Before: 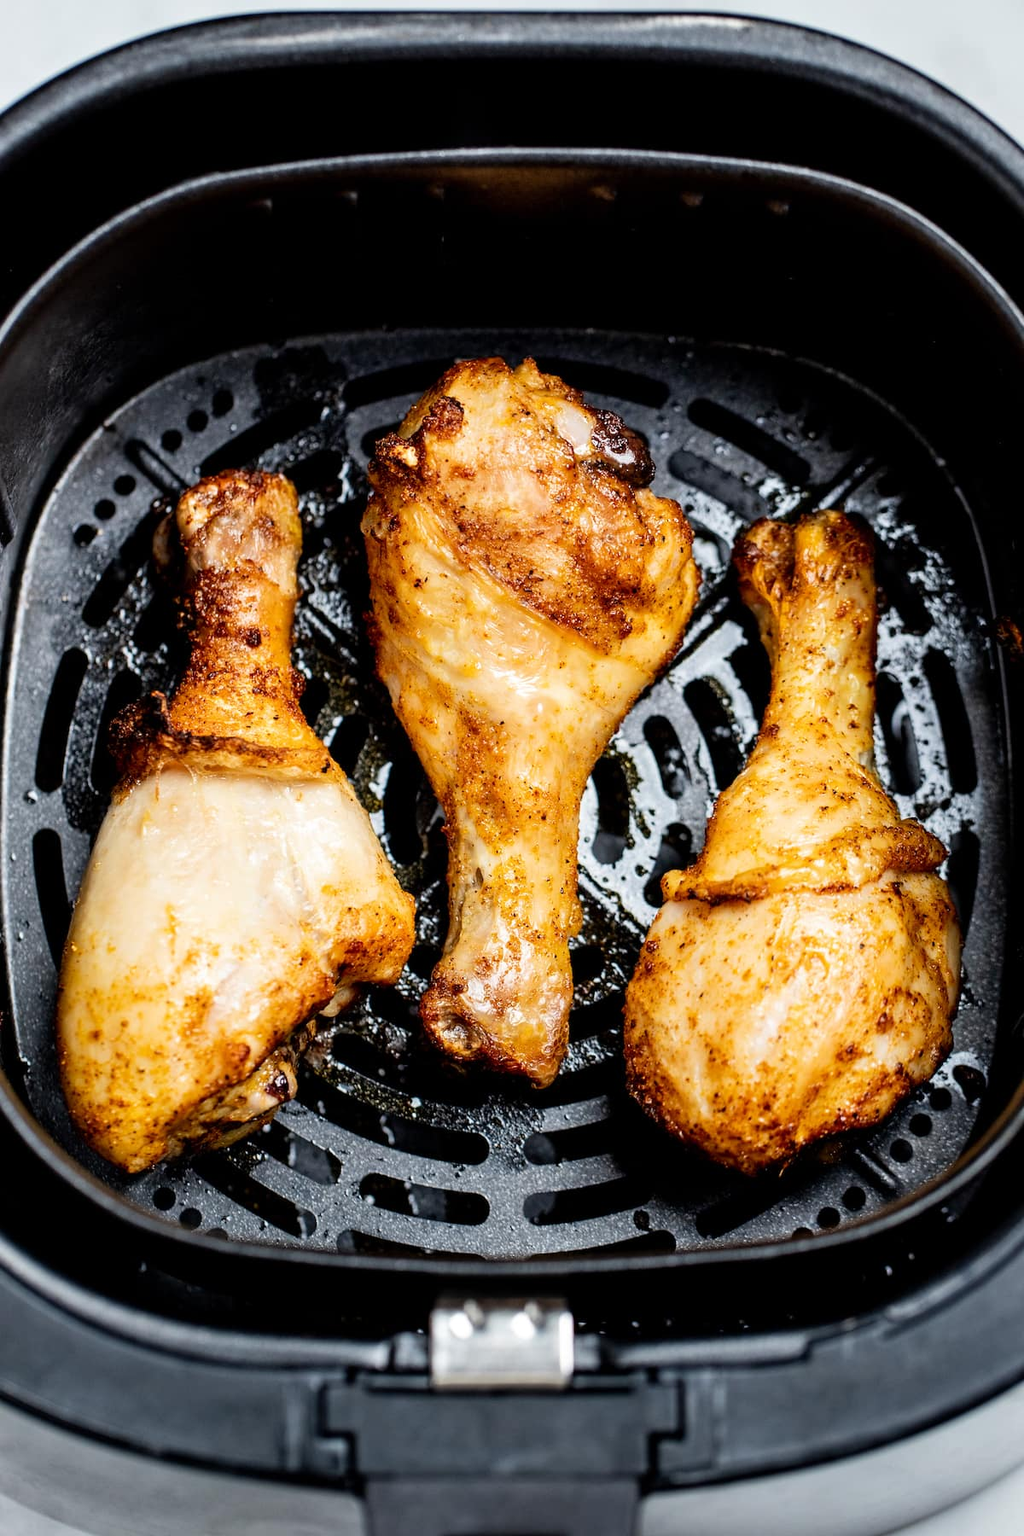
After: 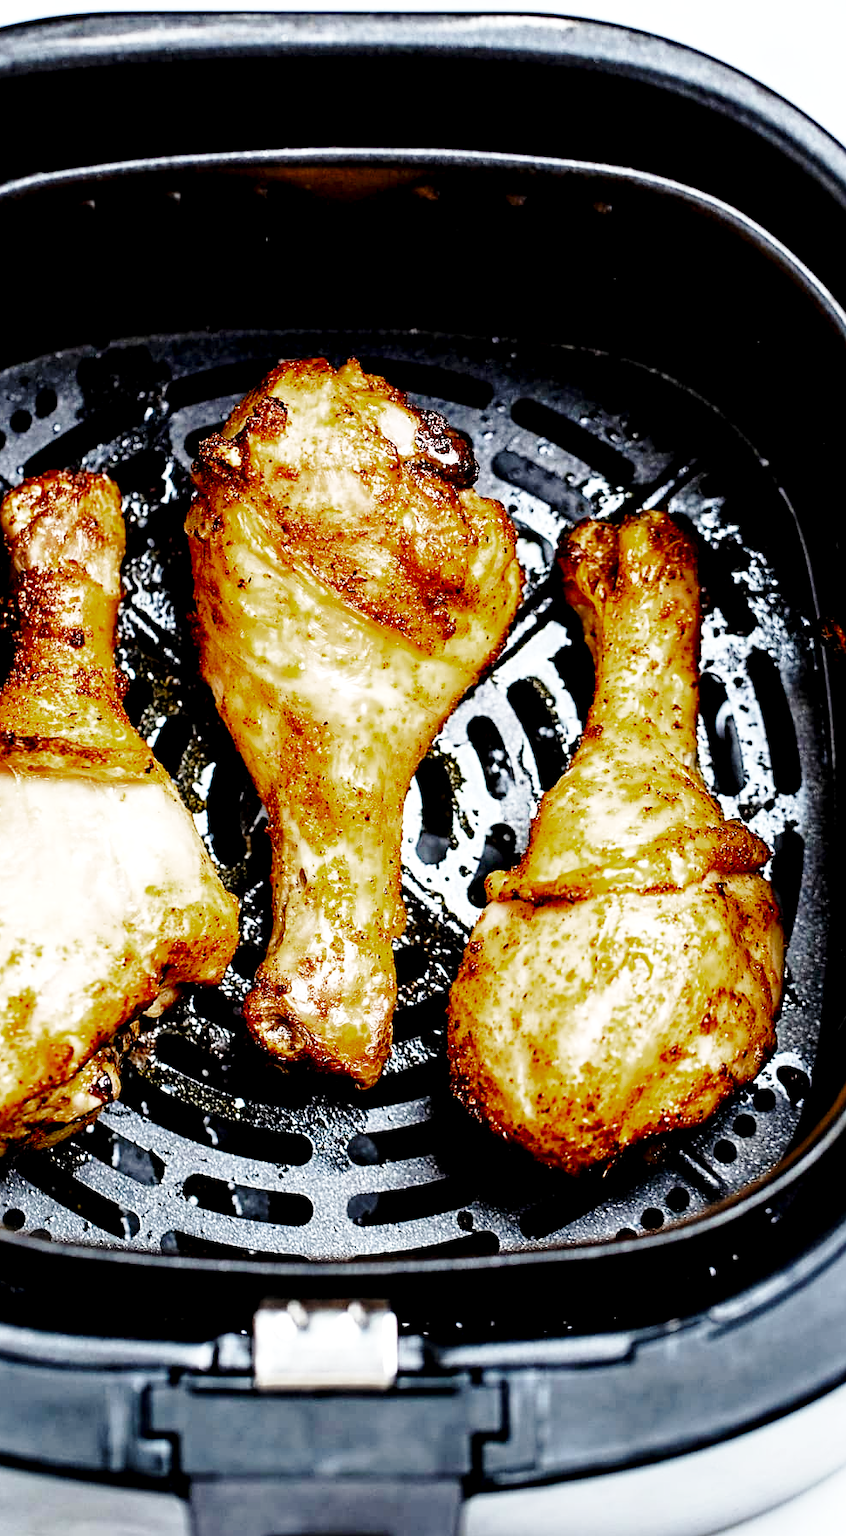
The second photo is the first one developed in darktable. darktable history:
color zones: curves: ch0 [(0.27, 0.396) (0.563, 0.504) (0.75, 0.5) (0.787, 0.307)]
exposure: black level correction 0.005, exposure 0.415 EV, compensate exposure bias true, compensate highlight preservation false
sharpen: on, module defaults
crop: left 17.31%, bottom 0.029%
base curve: curves: ch0 [(0, 0) (0.028, 0.03) (0.121, 0.232) (0.46, 0.748) (0.859, 0.968) (1, 1)], preserve colors none
